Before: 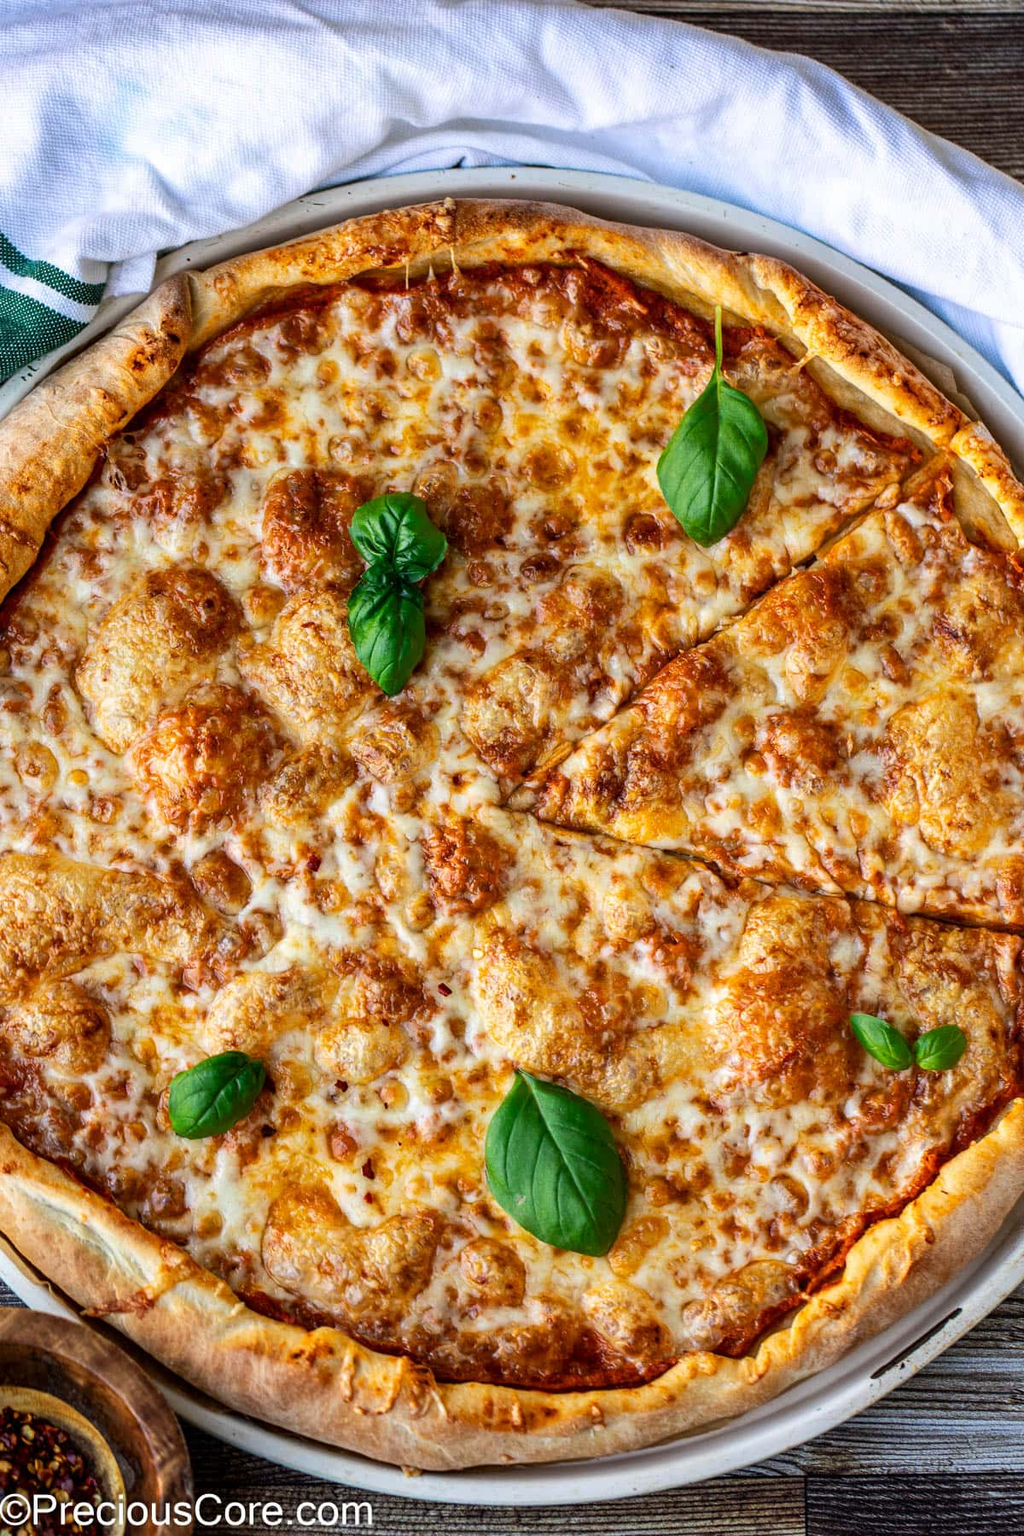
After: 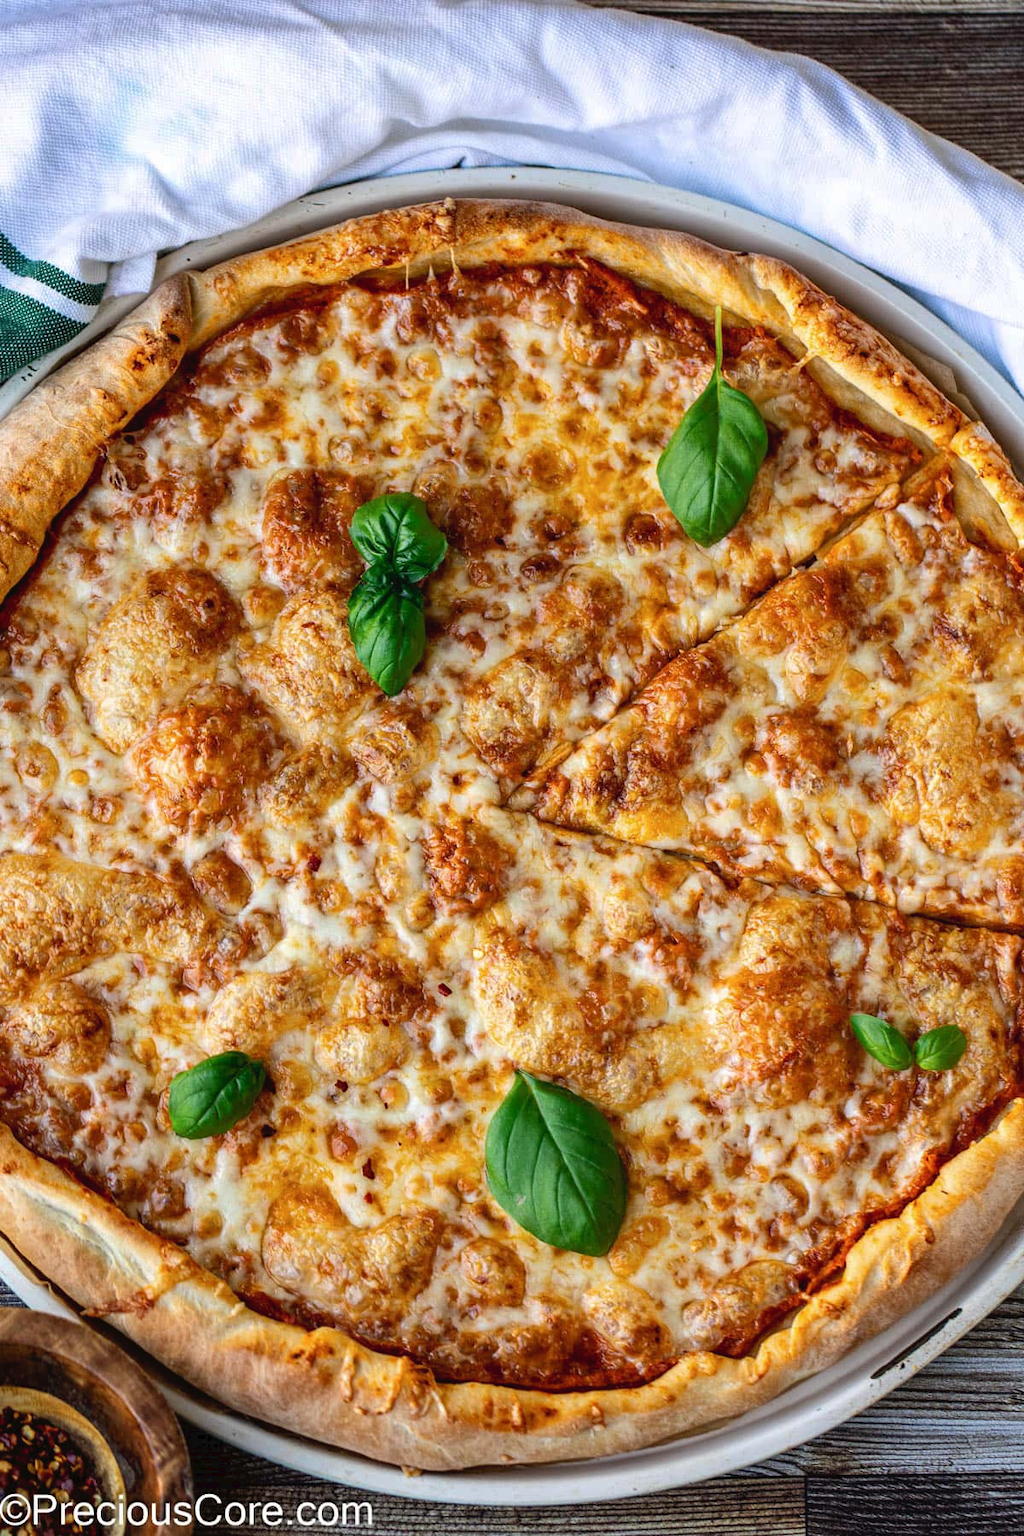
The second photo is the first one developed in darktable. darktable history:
tone curve: curves: ch0 [(0, 0) (0.003, 0.032) (0.011, 0.034) (0.025, 0.039) (0.044, 0.055) (0.069, 0.078) (0.1, 0.111) (0.136, 0.147) (0.177, 0.191) (0.224, 0.238) (0.277, 0.291) (0.335, 0.35) (0.399, 0.41) (0.468, 0.48) (0.543, 0.547) (0.623, 0.621) (0.709, 0.699) (0.801, 0.789) (0.898, 0.884) (1, 1)], preserve colors none
